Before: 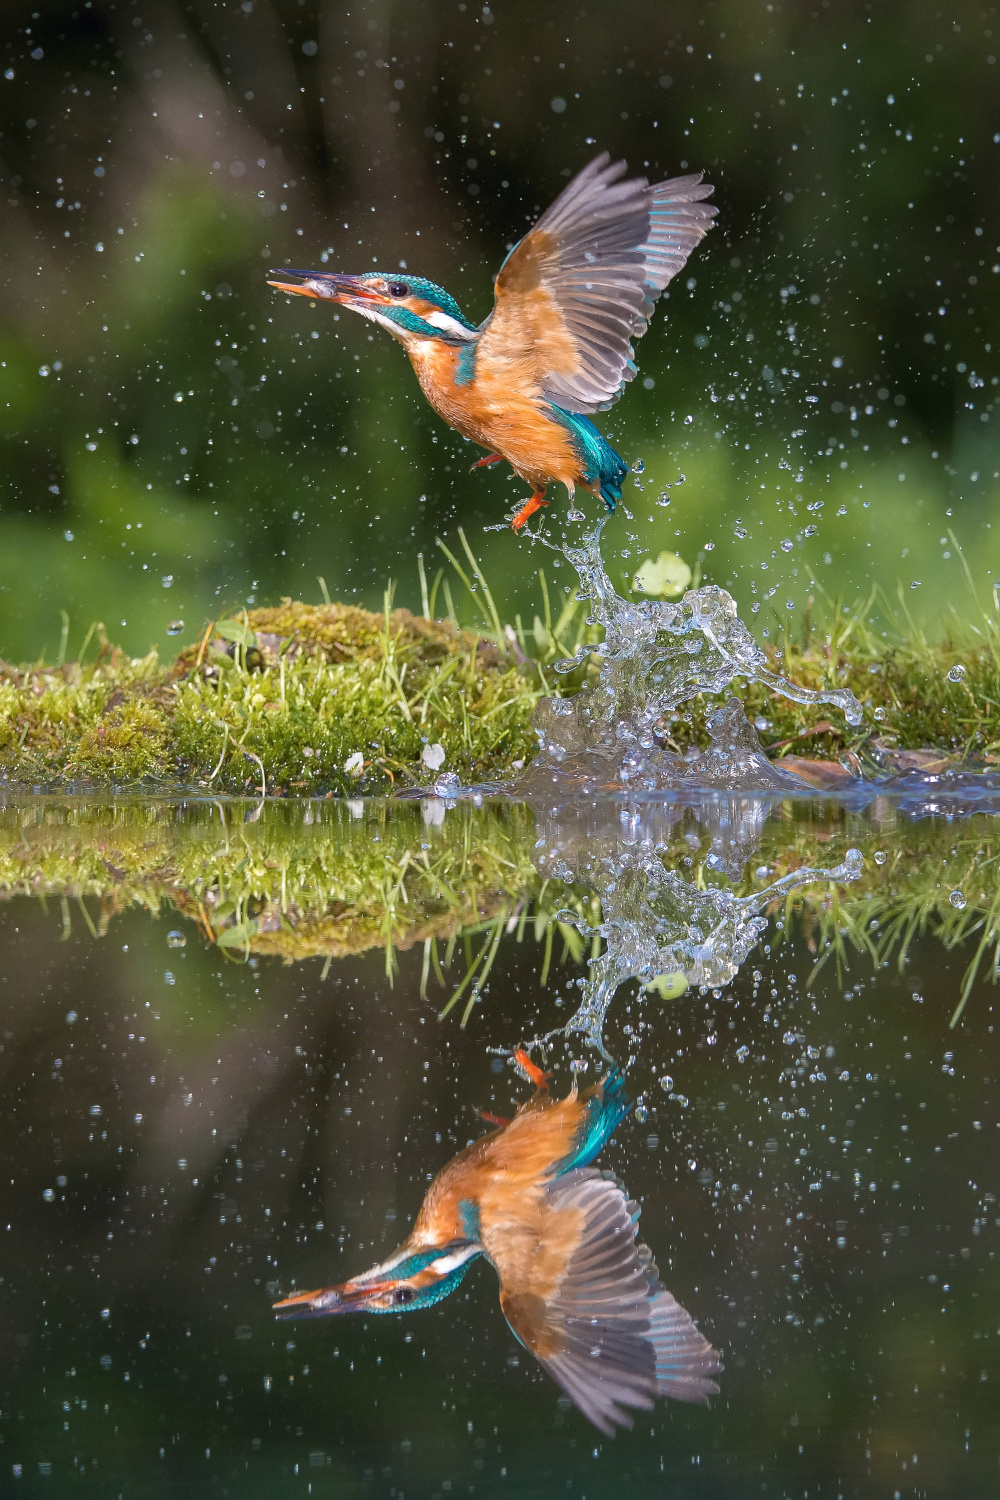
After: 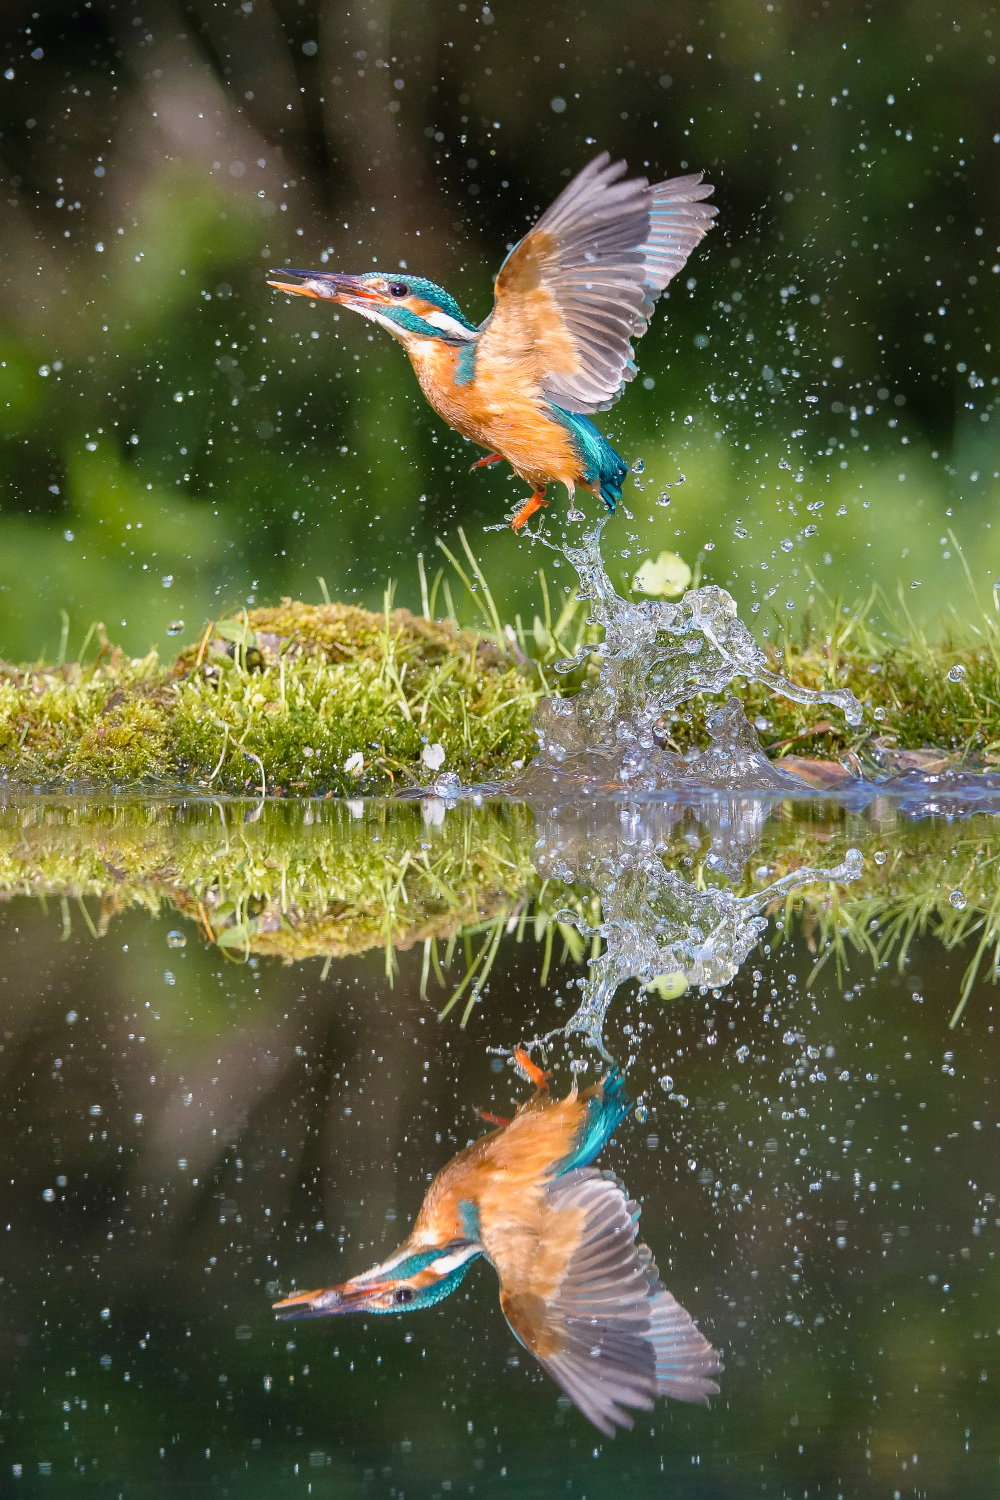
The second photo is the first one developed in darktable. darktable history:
shadows and highlights: shadows 24.23, highlights -76.69, soften with gaussian
tone curve: curves: ch0 [(0, 0) (0.091, 0.077) (0.389, 0.458) (0.745, 0.82) (0.844, 0.908) (0.909, 0.942) (1, 0.973)]; ch1 [(0, 0) (0.437, 0.404) (0.5, 0.5) (0.529, 0.556) (0.58, 0.603) (0.616, 0.649) (1, 1)]; ch2 [(0, 0) (0.442, 0.415) (0.5, 0.5) (0.535, 0.557) (0.585, 0.62) (1, 1)], preserve colors none
